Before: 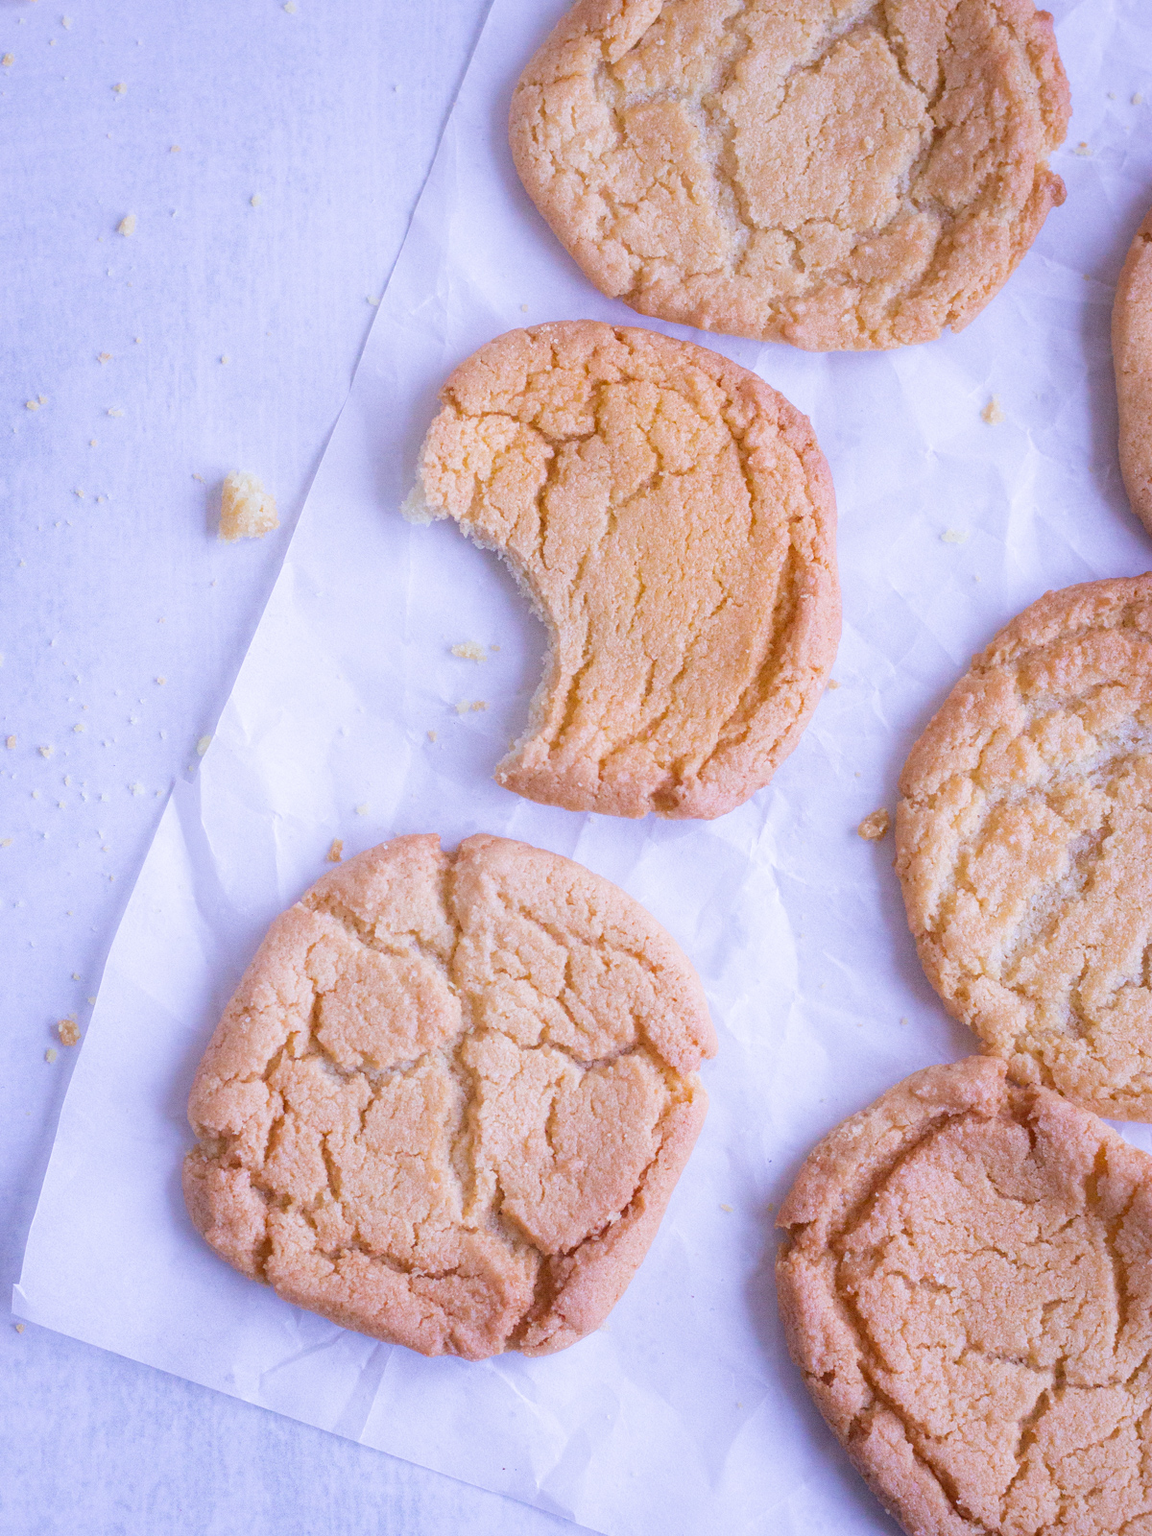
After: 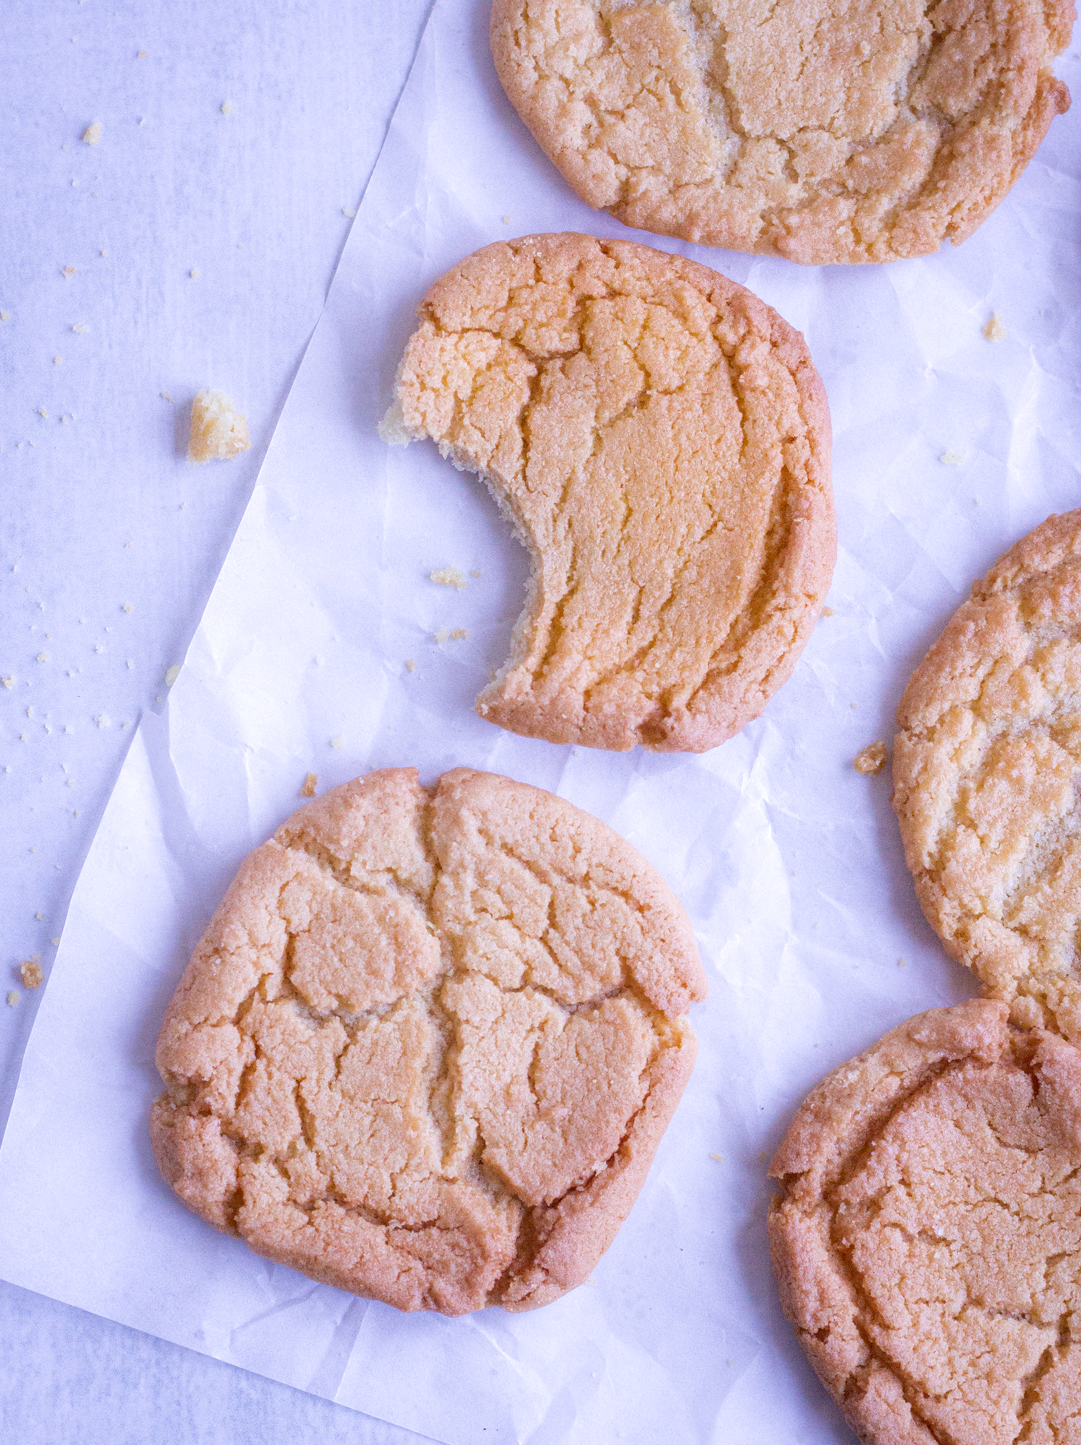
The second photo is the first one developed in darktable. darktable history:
local contrast: on, module defaults
crop: left 3.413%, top 6.362%, right 6.474%, bottom 3.32%
